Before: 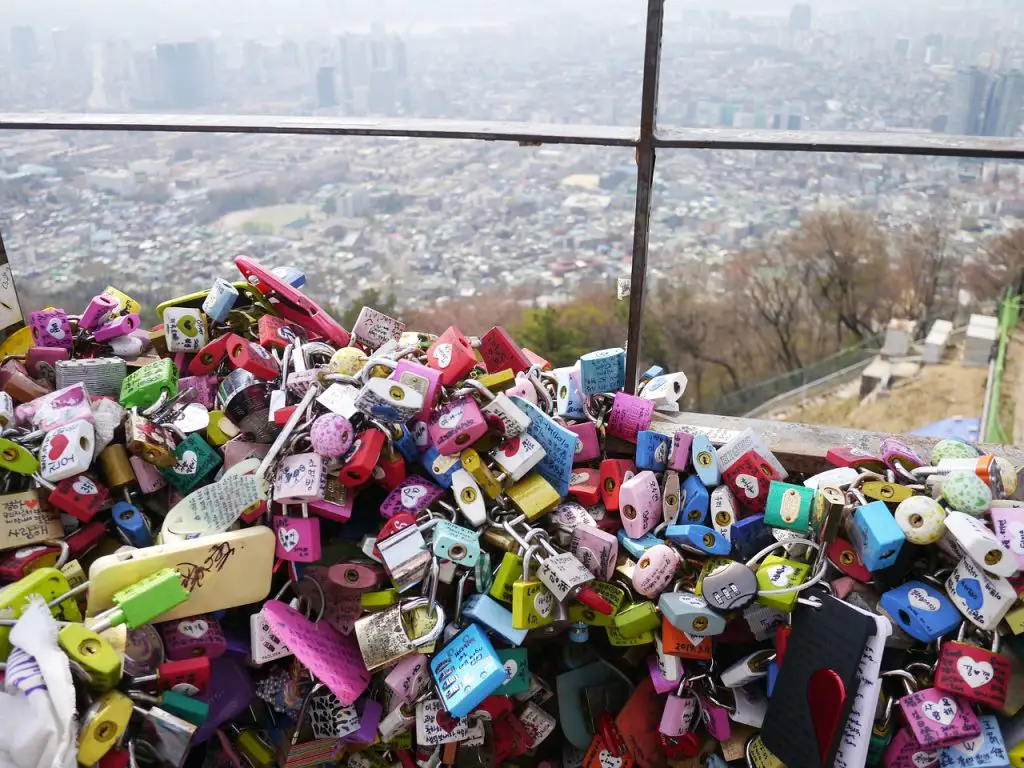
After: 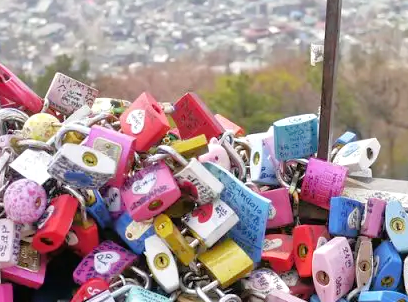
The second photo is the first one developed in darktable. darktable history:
tone equalizer: -7 EV 0.153 EV, -6 EV 0.62 EV, -5 EV 1.13 EV, -4 EV 1.37 EV, -3 EV 1.17 EV, -2 EV 0.6 EV, -1 EV 0.166 EV, mask exposure compensation -0.486 EV
crop: left 30.039%, top 30.473%, right 30.075%, bottom 30.091%
